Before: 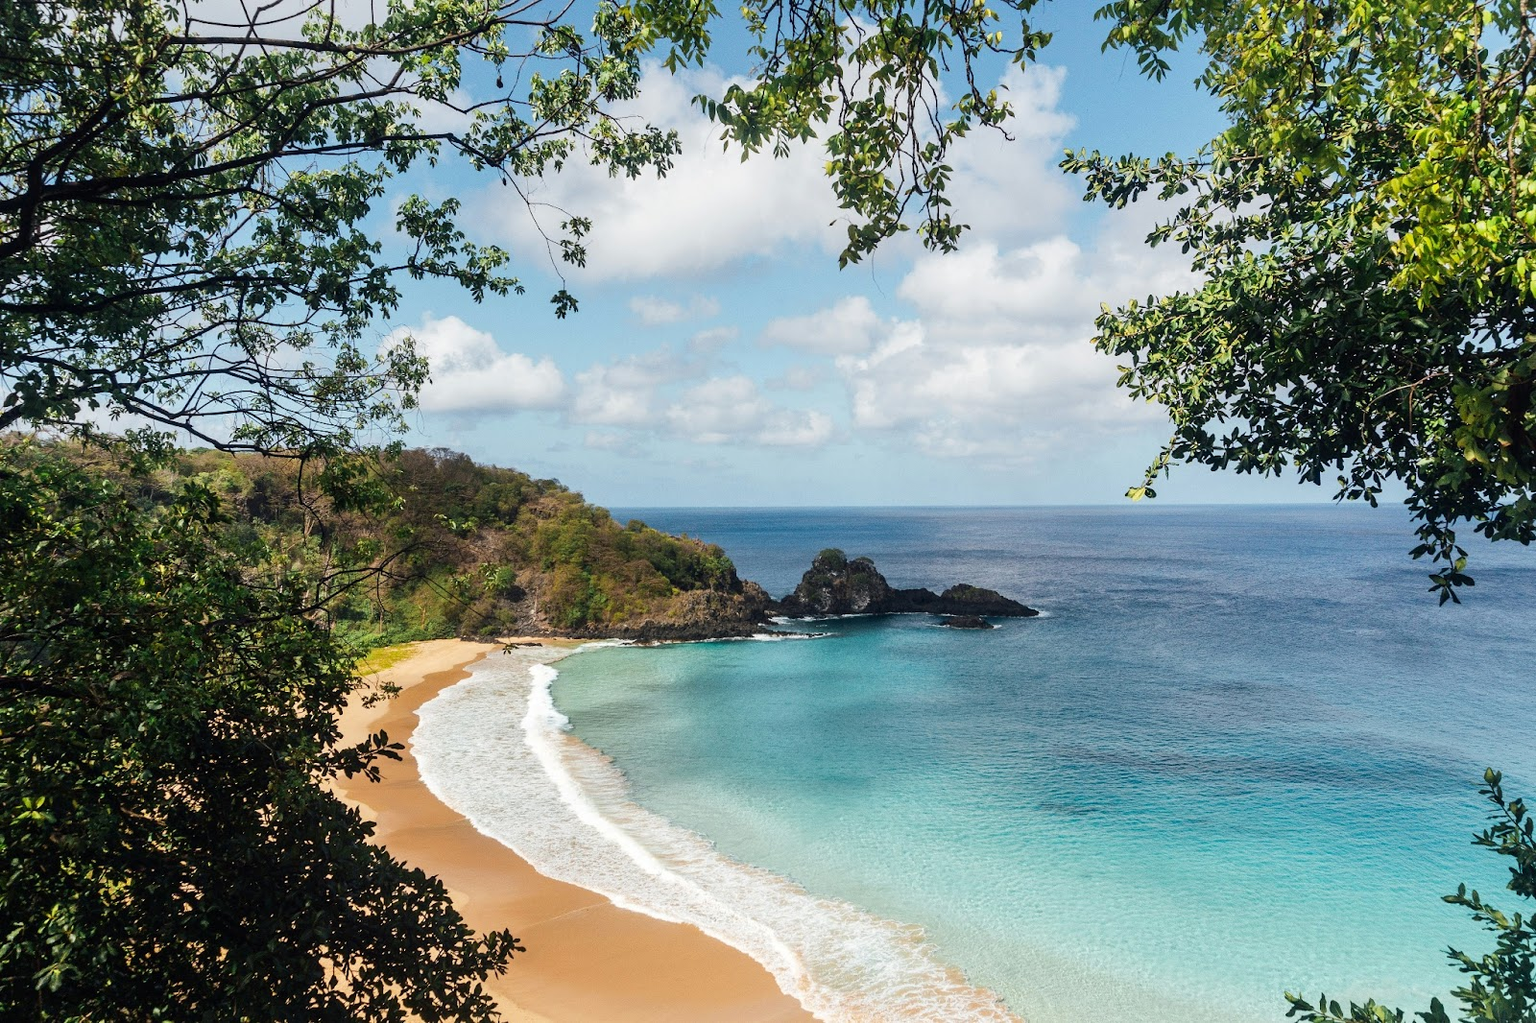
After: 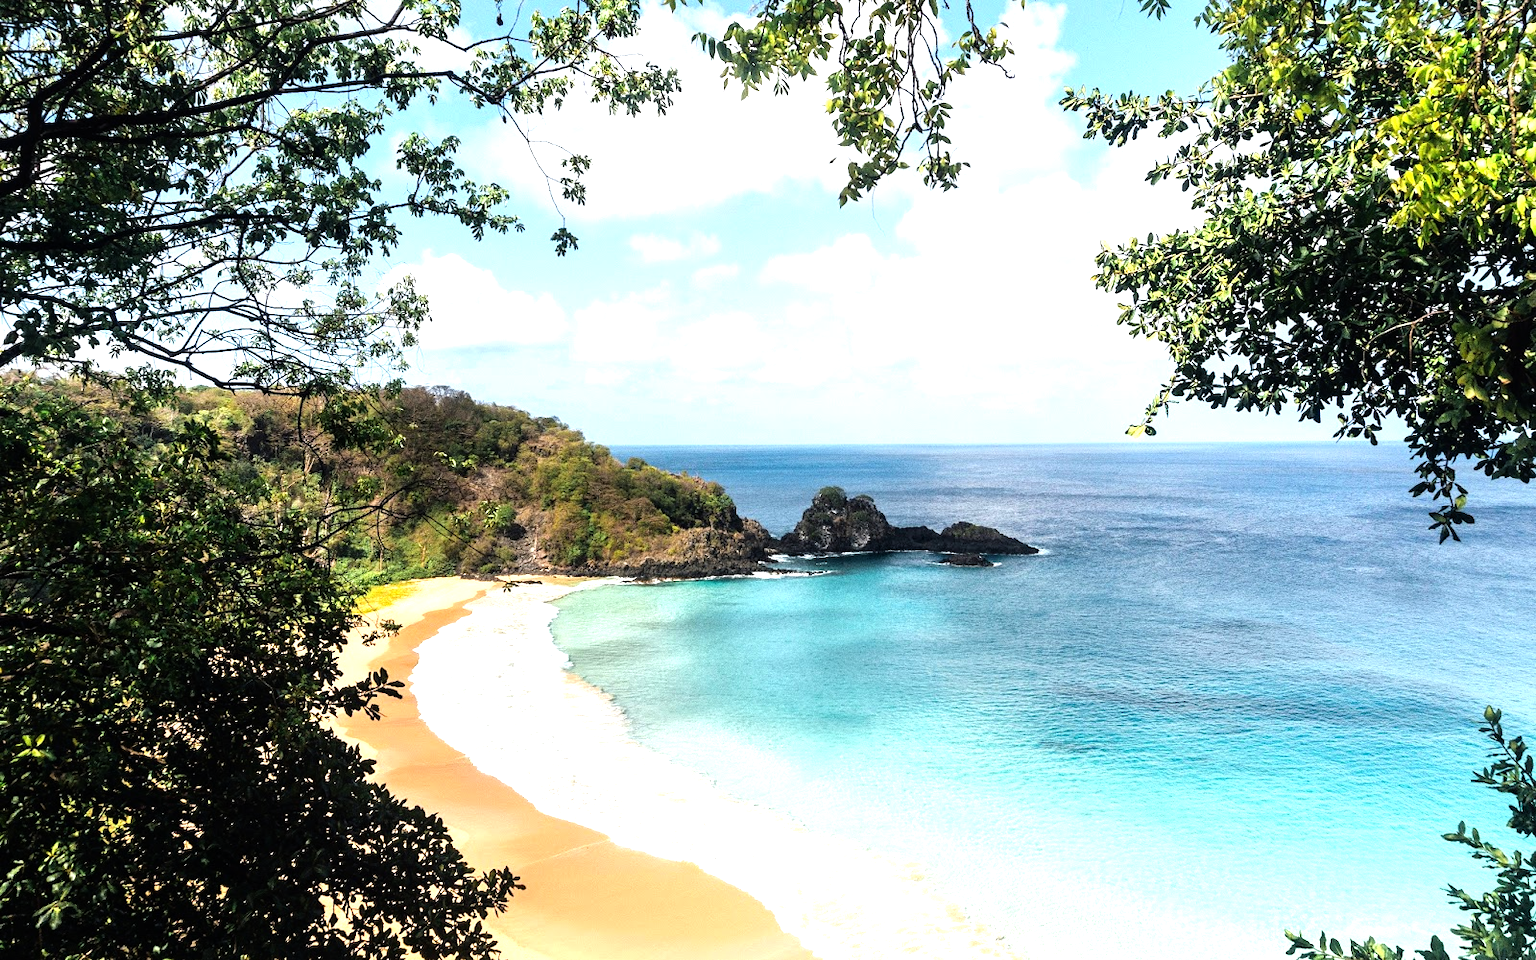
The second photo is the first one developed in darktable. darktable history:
tone equalizer: -8 EV -1.06 EV, -7 EV -0.994 EV, -6 EV -0.846 EV, -5 EV -0.563 EV, -3 EV 0.566 EV, -2 EV 0.885 EV, -1 EV 1.01 EV, +0 EV 1.05 EV
crop and rotate: top 6.121%
